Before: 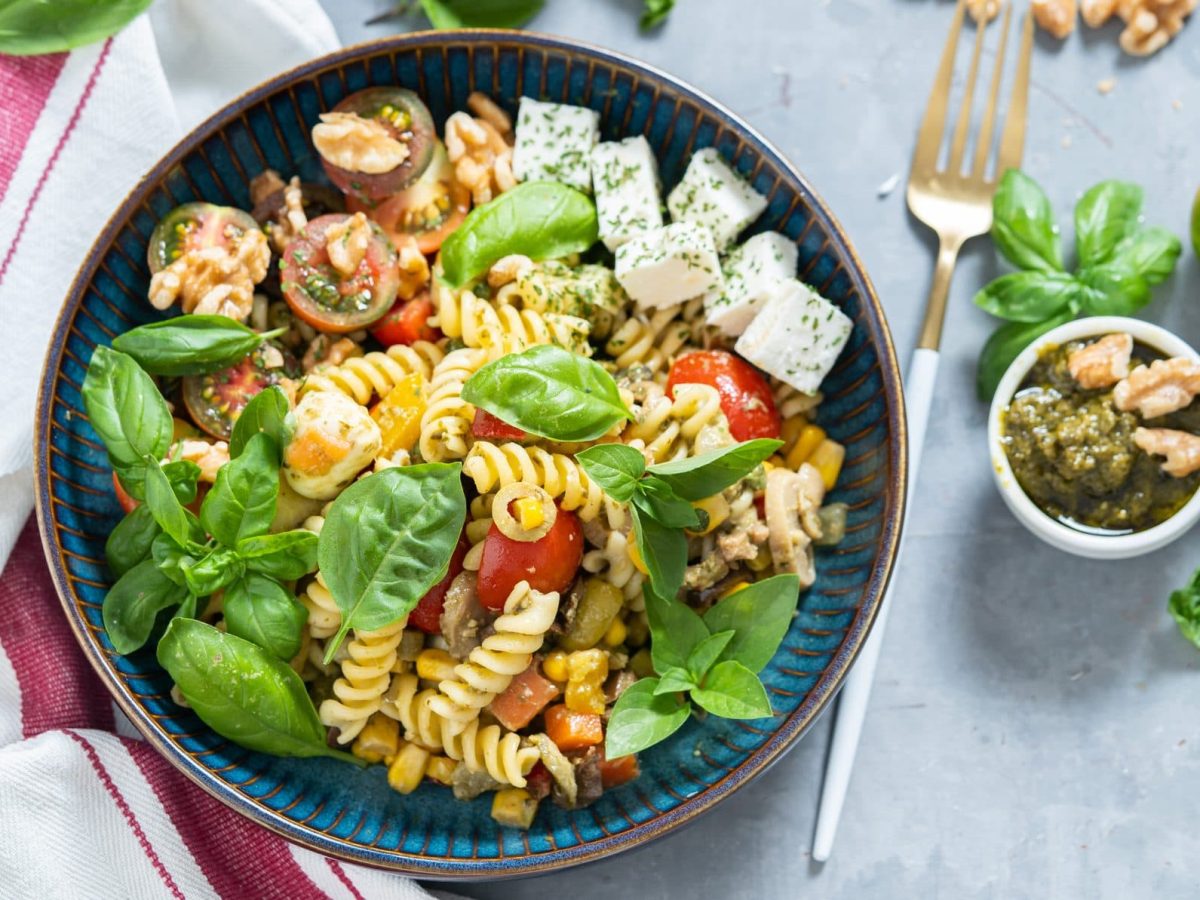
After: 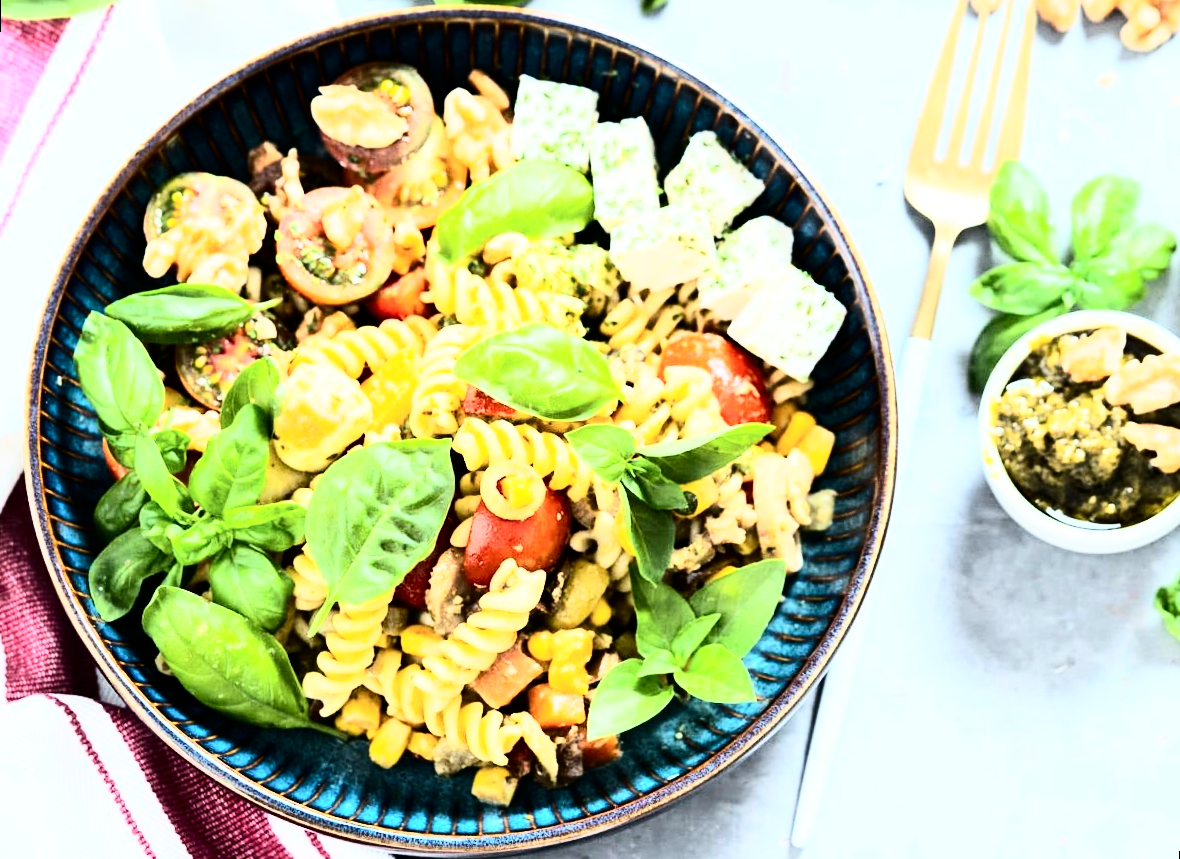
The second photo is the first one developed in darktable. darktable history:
rgb curve: curves: ch0 [(0, 0) (0.21, 0.15) (0.24, 0.21) (0.5, 0.75) (0.75, 0.96) (0.89, 0.99) (1, 1)]; ch1 [(0, 0.02) (0.21, 0.13) (0.25, 0.2) (0.5, 0.67) (0.75, 0.9) (0.89, 0.97) (1, 1)]; ch2 [(0, 0.02) (0.21, 0.13) (0.25, 0.2) (0.5, 0.67) (0.75, 0.9) (0.89, 0.97) (1, 1)], compensate middle gray true
rotate and perspective: rotation 1.57°, crop left 0.018, crop right 0.982, crop top 0.039, crop bottom 0.961
contrast brightness saturation: contrast 0.28
